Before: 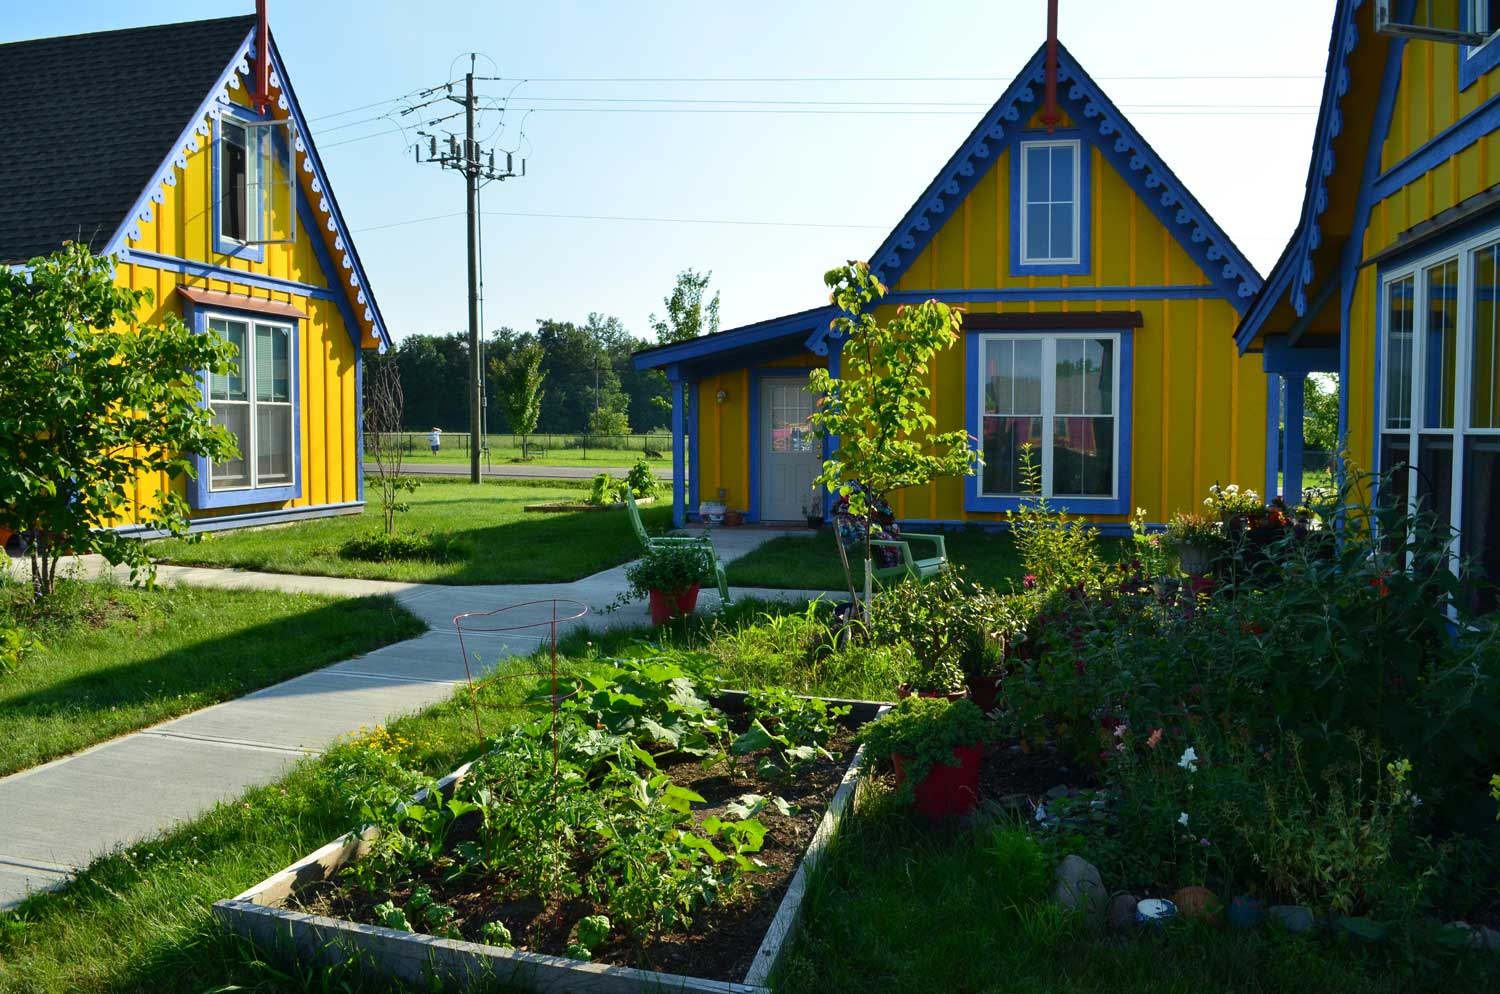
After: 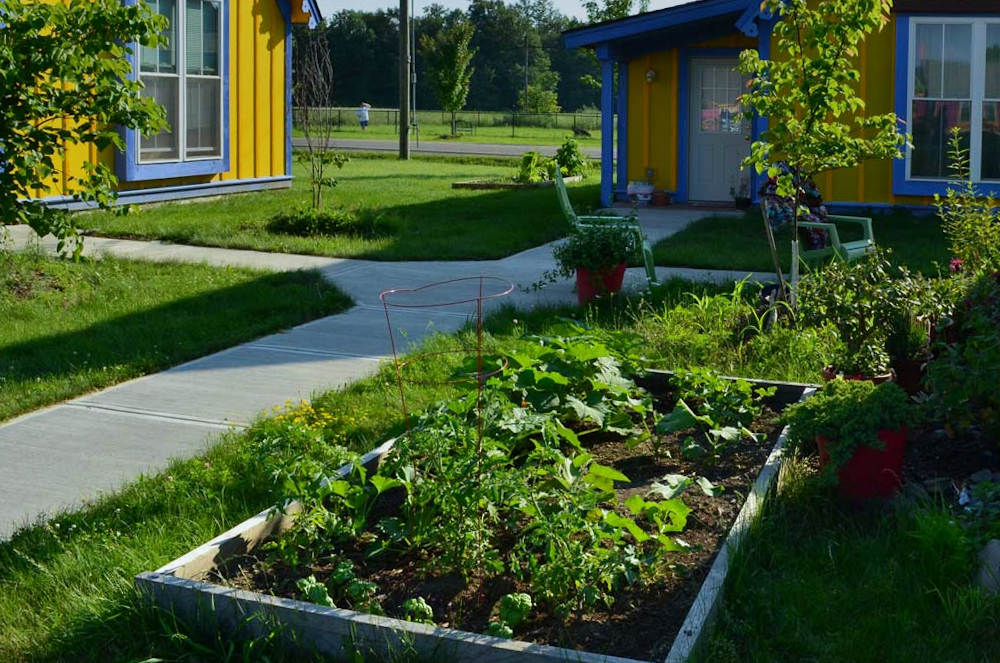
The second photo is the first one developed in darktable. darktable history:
white balance: red 0.967, blue 1.049
crop and rotate: angle -0.82°, left 3.85%, top 31.828%, right 27.992%
graduated density: rotation -0.352°, offset 57.64
